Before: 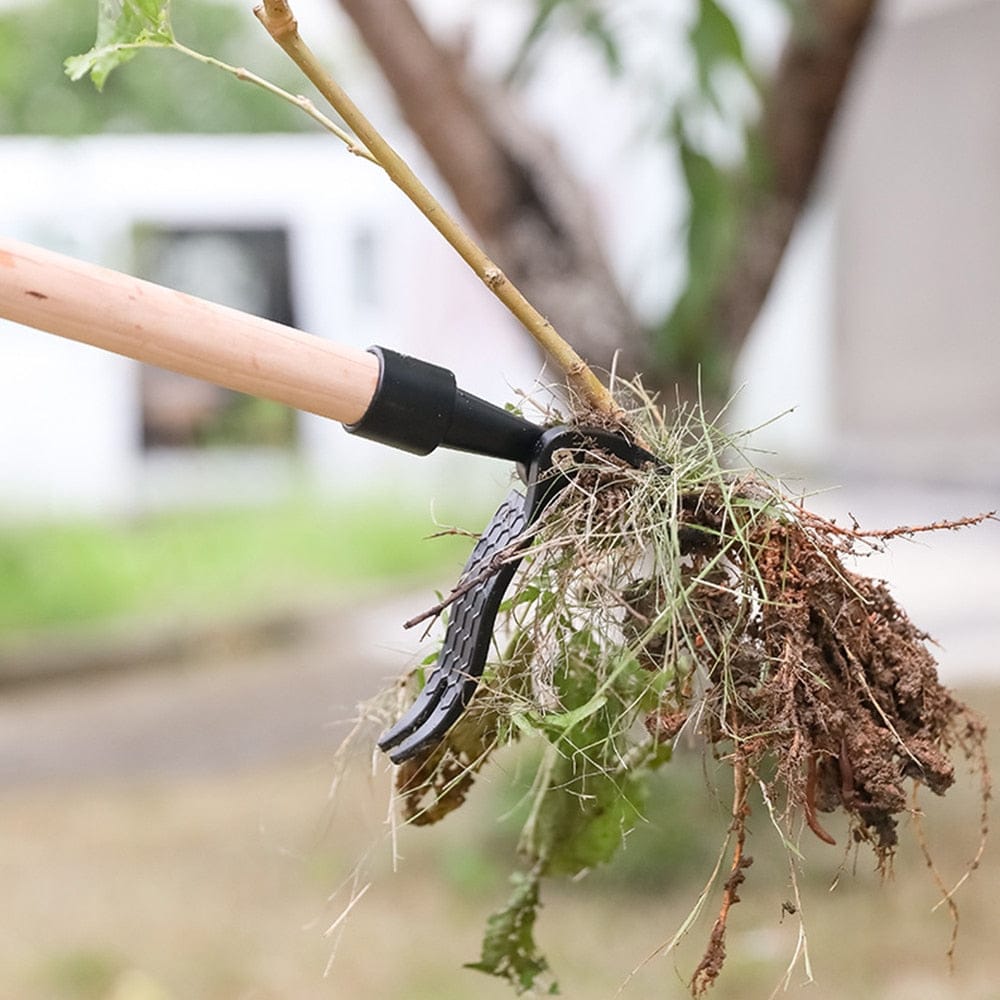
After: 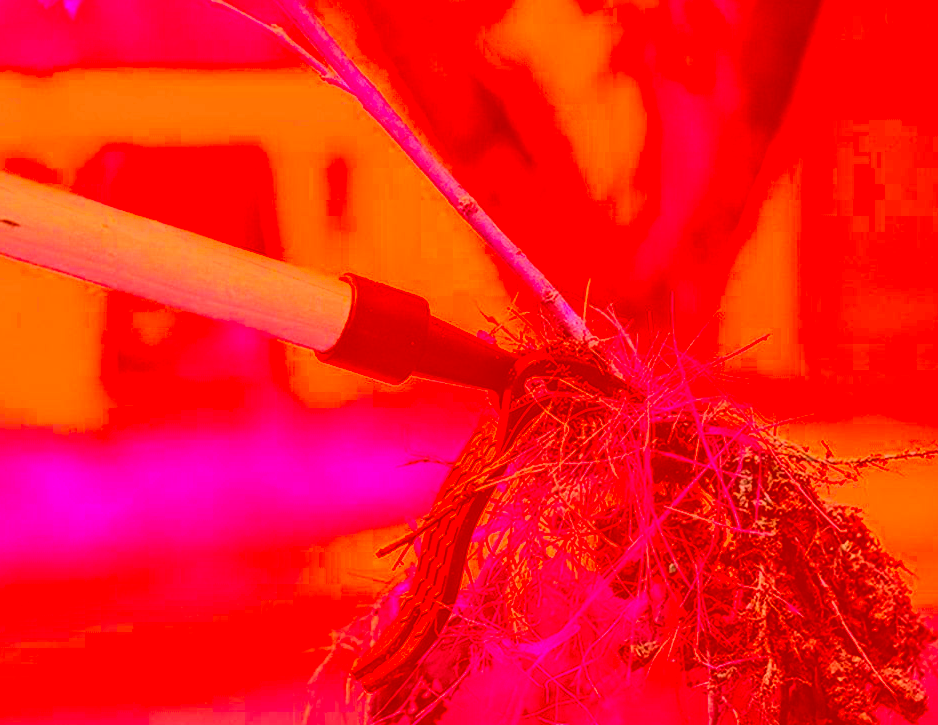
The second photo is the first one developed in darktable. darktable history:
exposure: black level correction -0.03, compensate highlight preservation false
crop: left 2.737%, top 7.287%, right 3.421%, bottom 20.179%
color correction: highlights a* -39.68, highlights b* -40, shadows a* -40, shadows b* -40, saturation -3
white balance: red 1.009, blue 0.985
local contrast: on, module defaults
